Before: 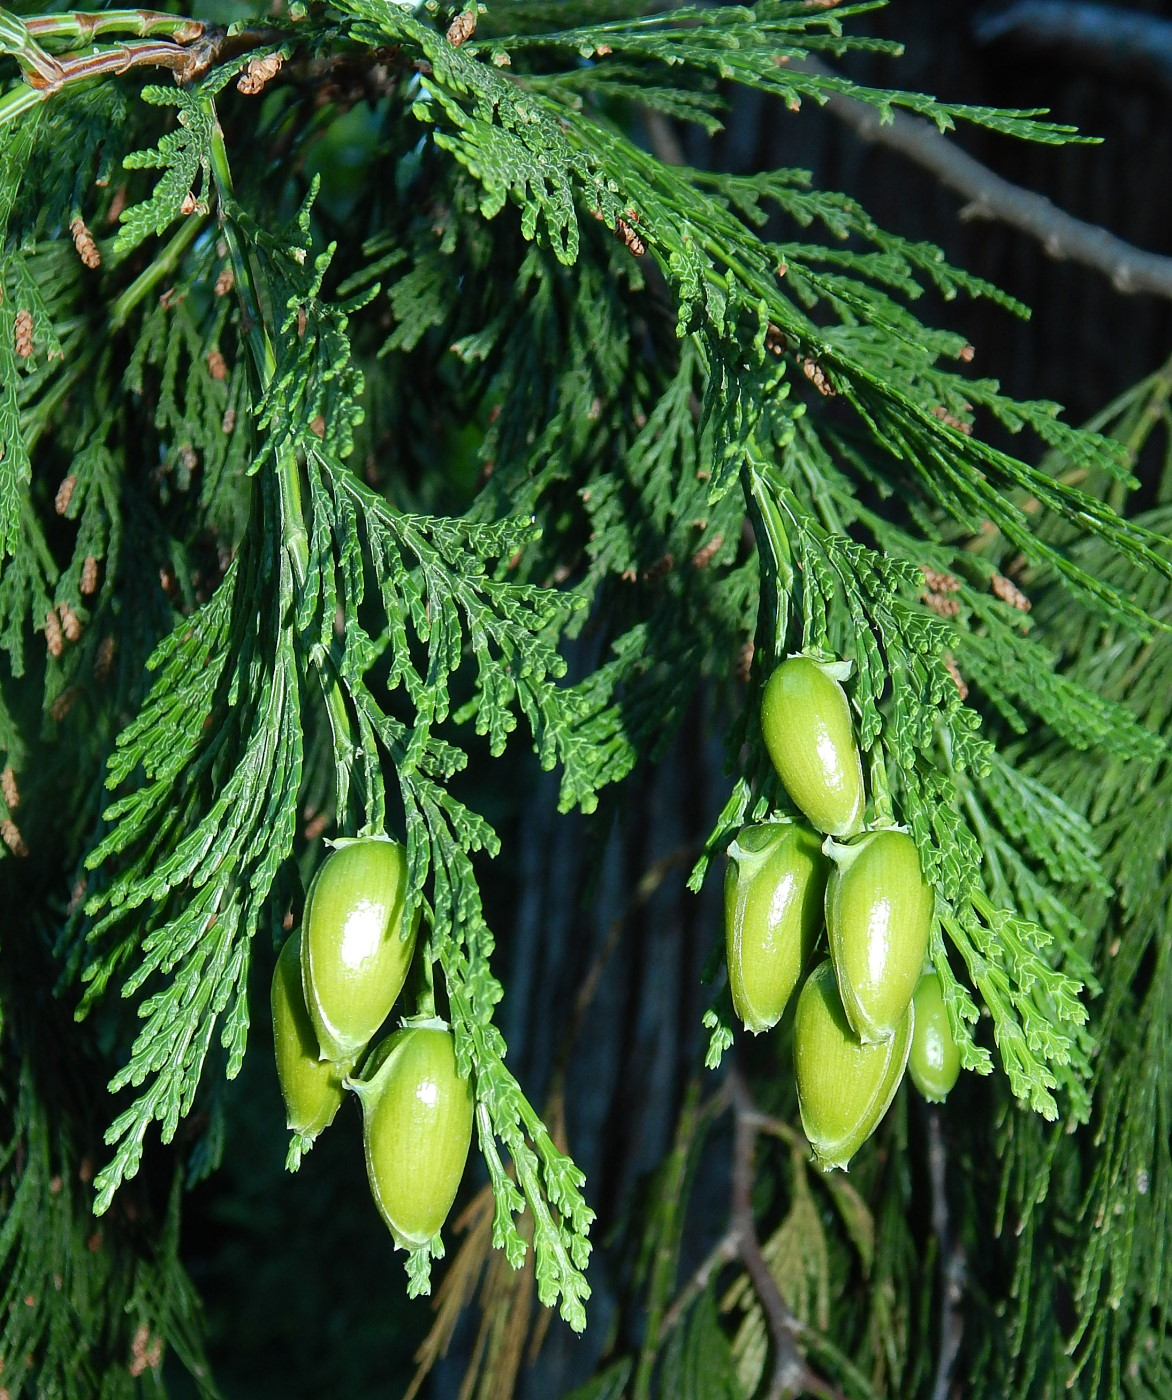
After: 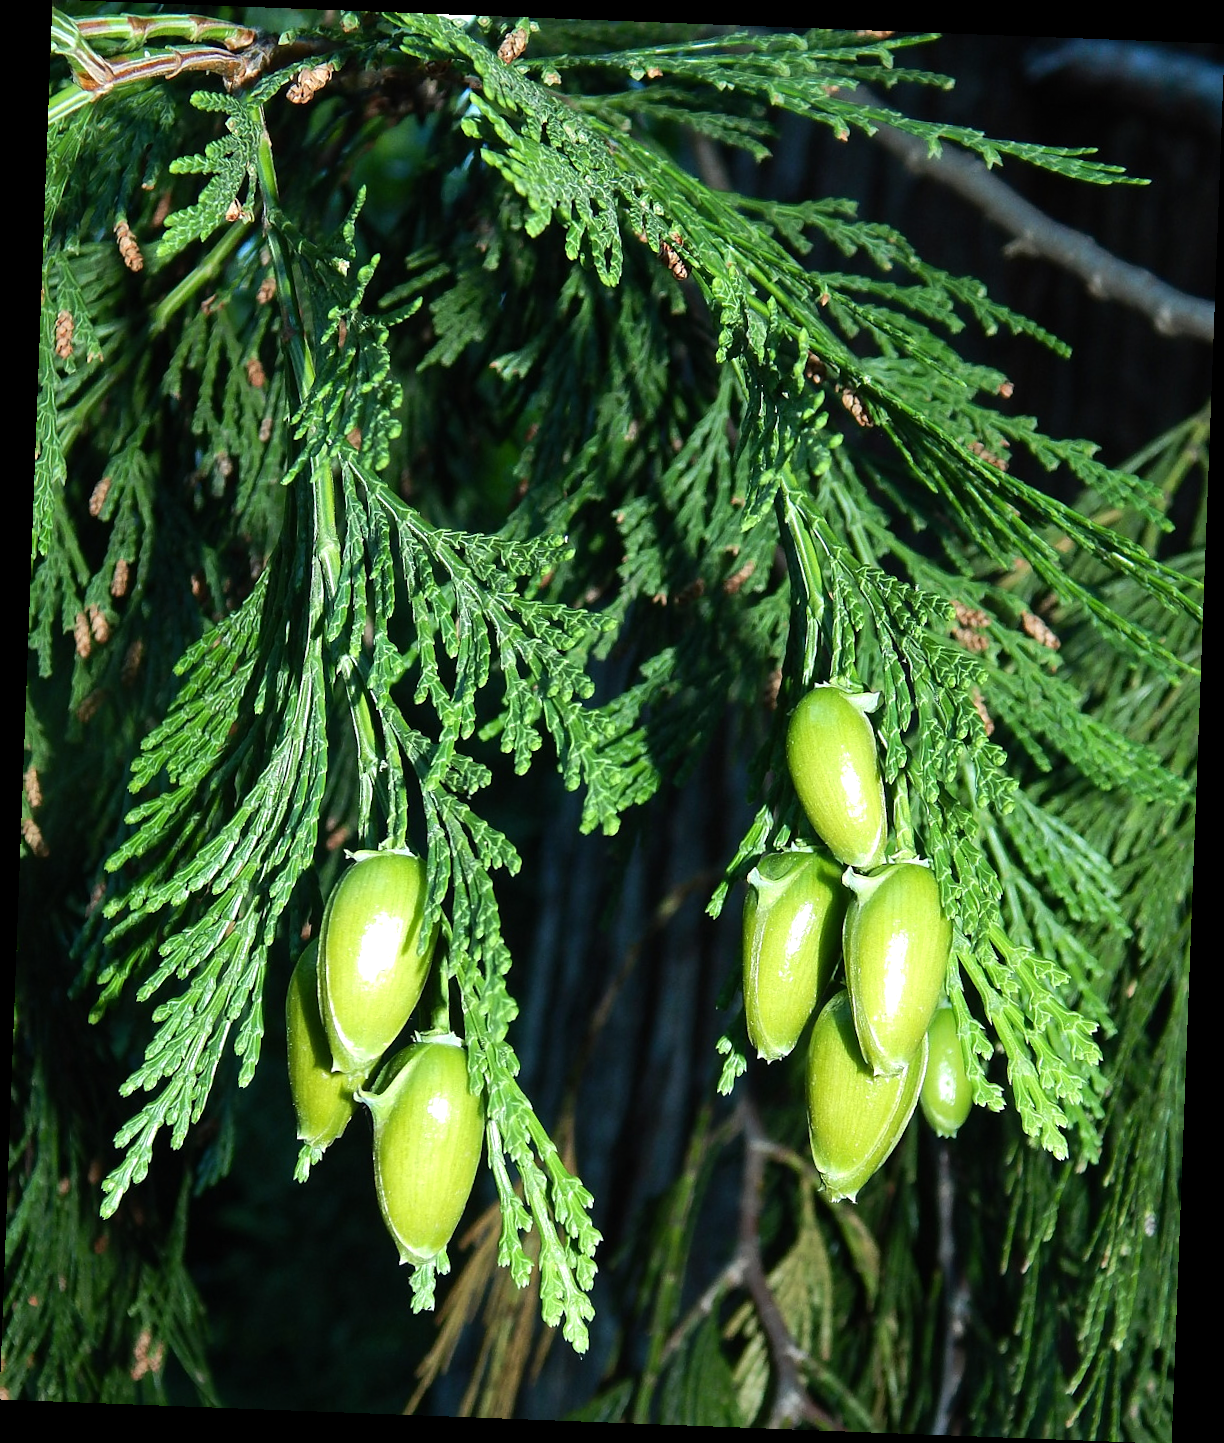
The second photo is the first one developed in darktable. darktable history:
tone equalizer: -8 EV -0.417 EV, -7 EV -0.389 EV, -6 EV -0.333 EV, -5 EV -0.222 EV, -3 EV 0.222 EV, -2 EV 0.333 EV, -1 EV 0.389 EV, +0 EV 0.417 EV, edges refinement/feathering 500, mask exposure compensation -1.57 EV, preserve details no
rotate and perspective: rotation 2.17°, automatic cropping off
